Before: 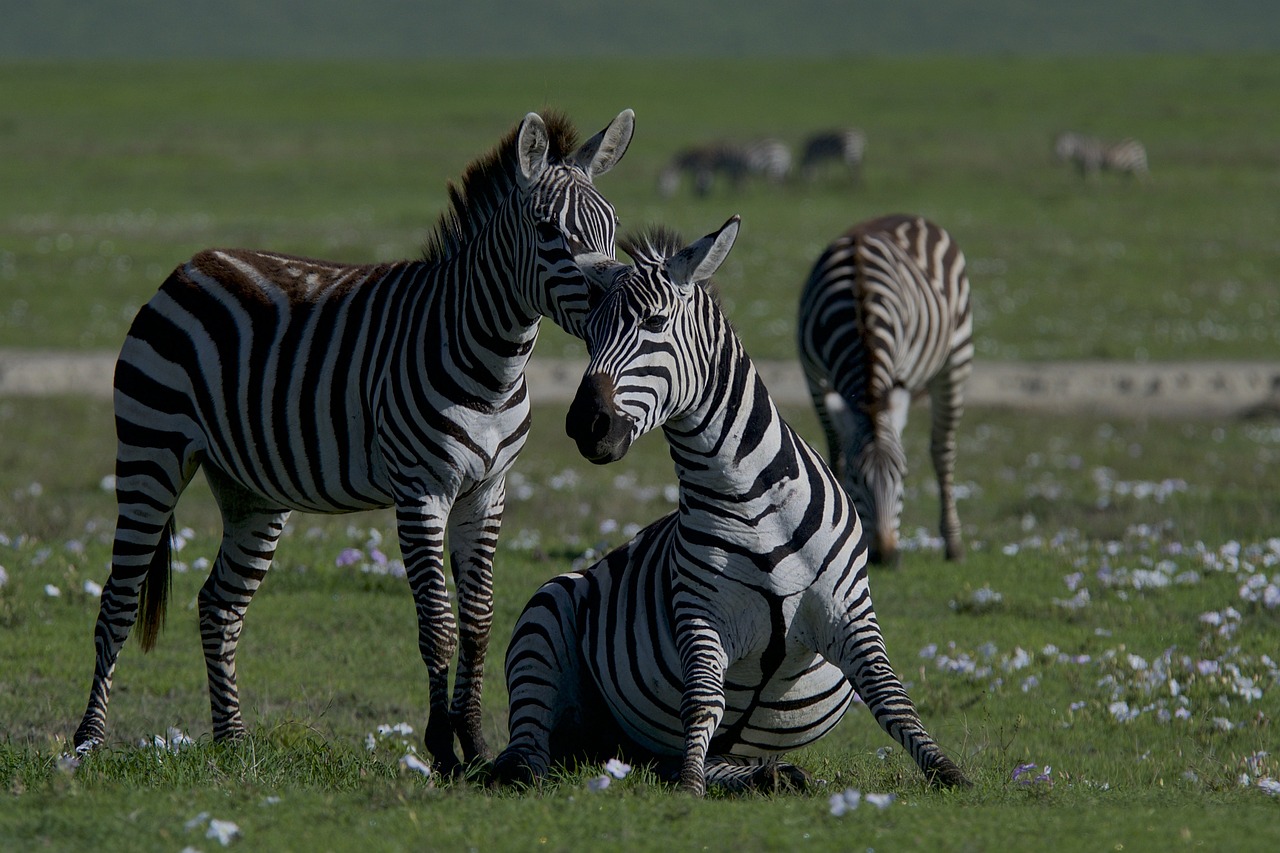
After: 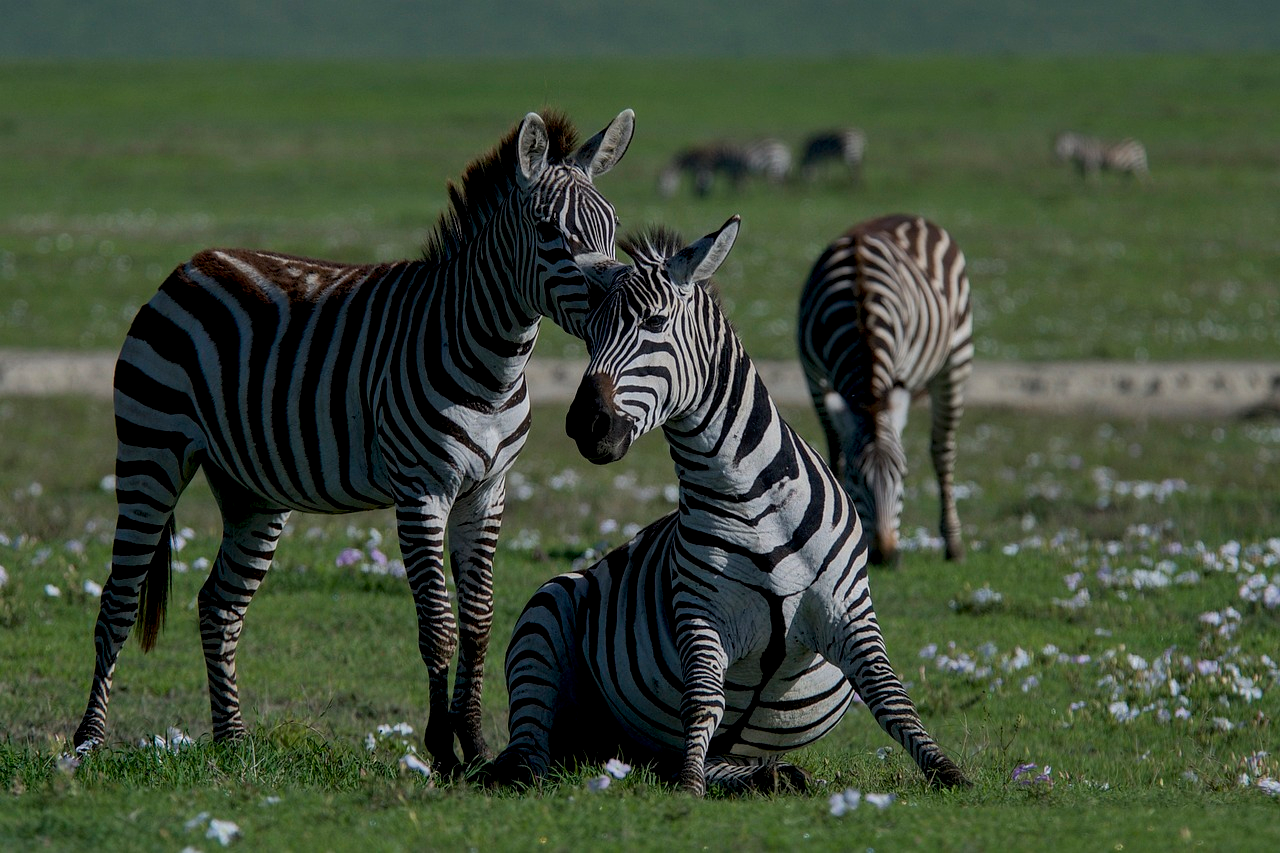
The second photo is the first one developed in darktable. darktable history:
local contrast: on, module defaults
tone equalizer: edges refinement/feathering 500, mask exposure compensation -1.57 EV, preserve details no
